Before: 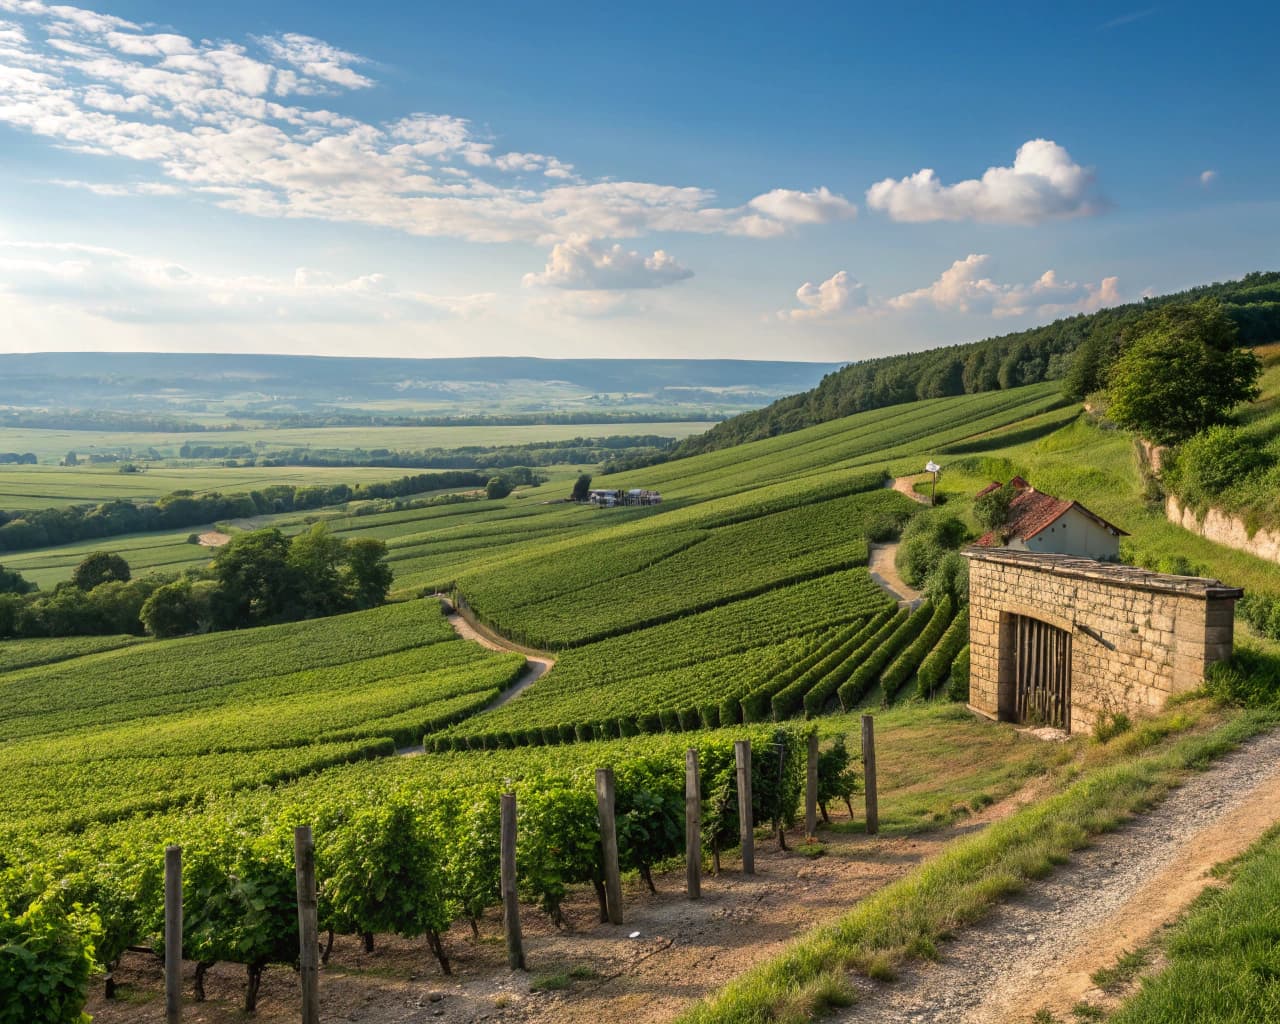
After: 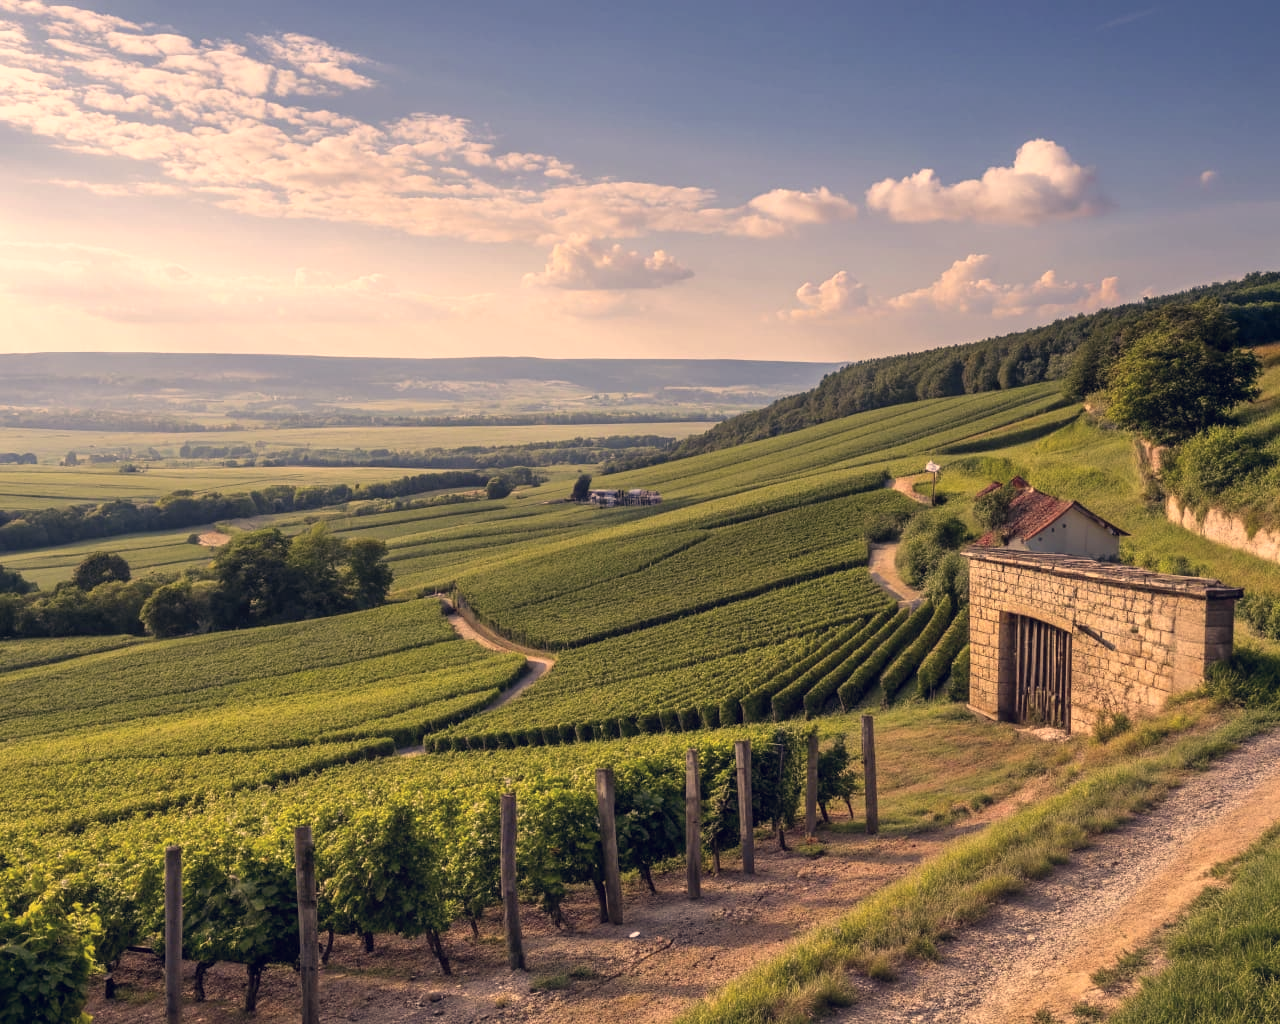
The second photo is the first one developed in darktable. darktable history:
color correction: highlights a* 19.62, highlights b* 27.71, shadows a* 3.46, shadows b* -16.76, saturation 0.746
